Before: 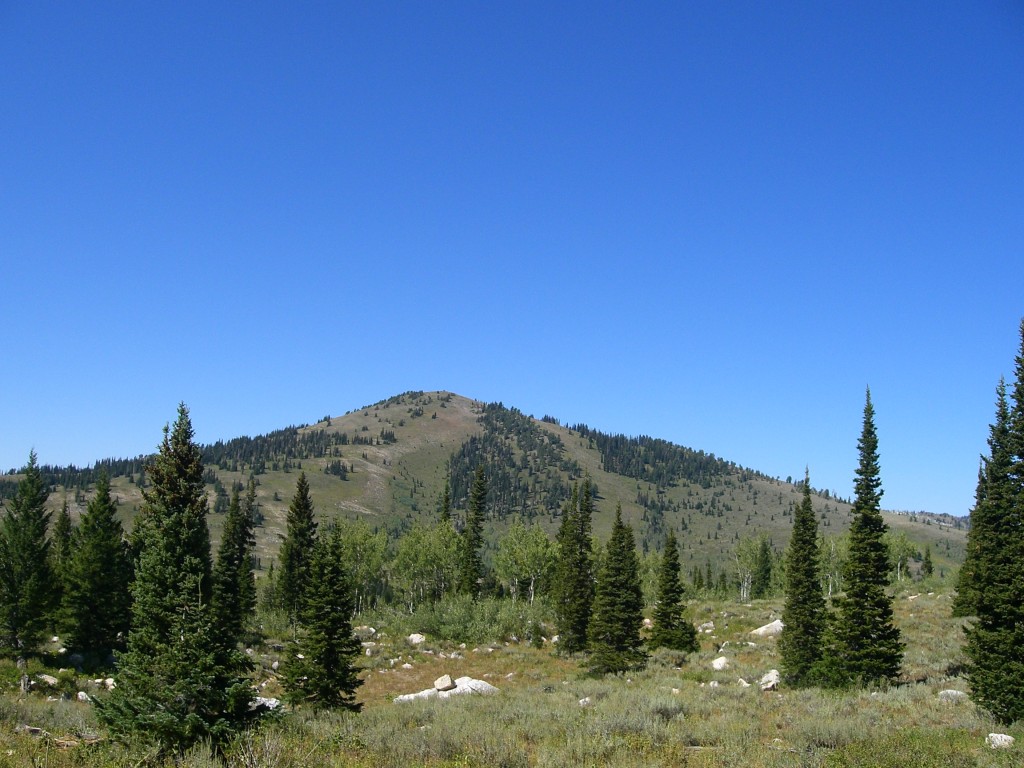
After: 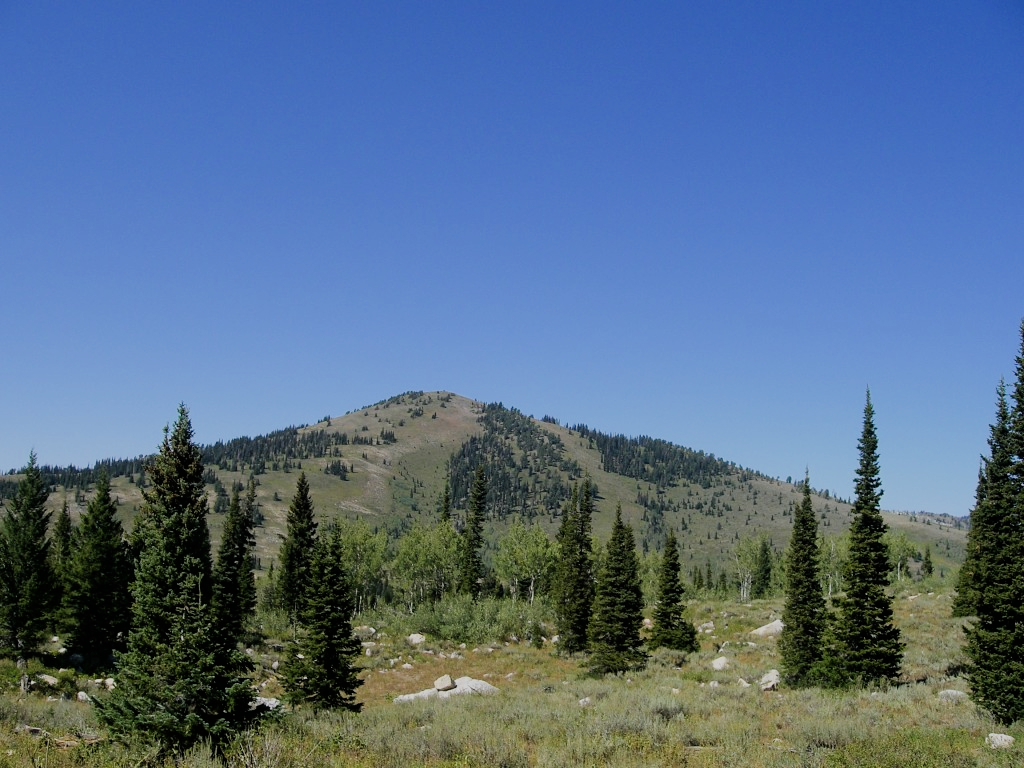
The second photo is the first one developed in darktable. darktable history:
filmic rgb: black relative exposure -7.15 EV, white relative exposure 5.36 EV, hardness 3.02
color balance rgb: saturation formula JzAzBz (2021)
